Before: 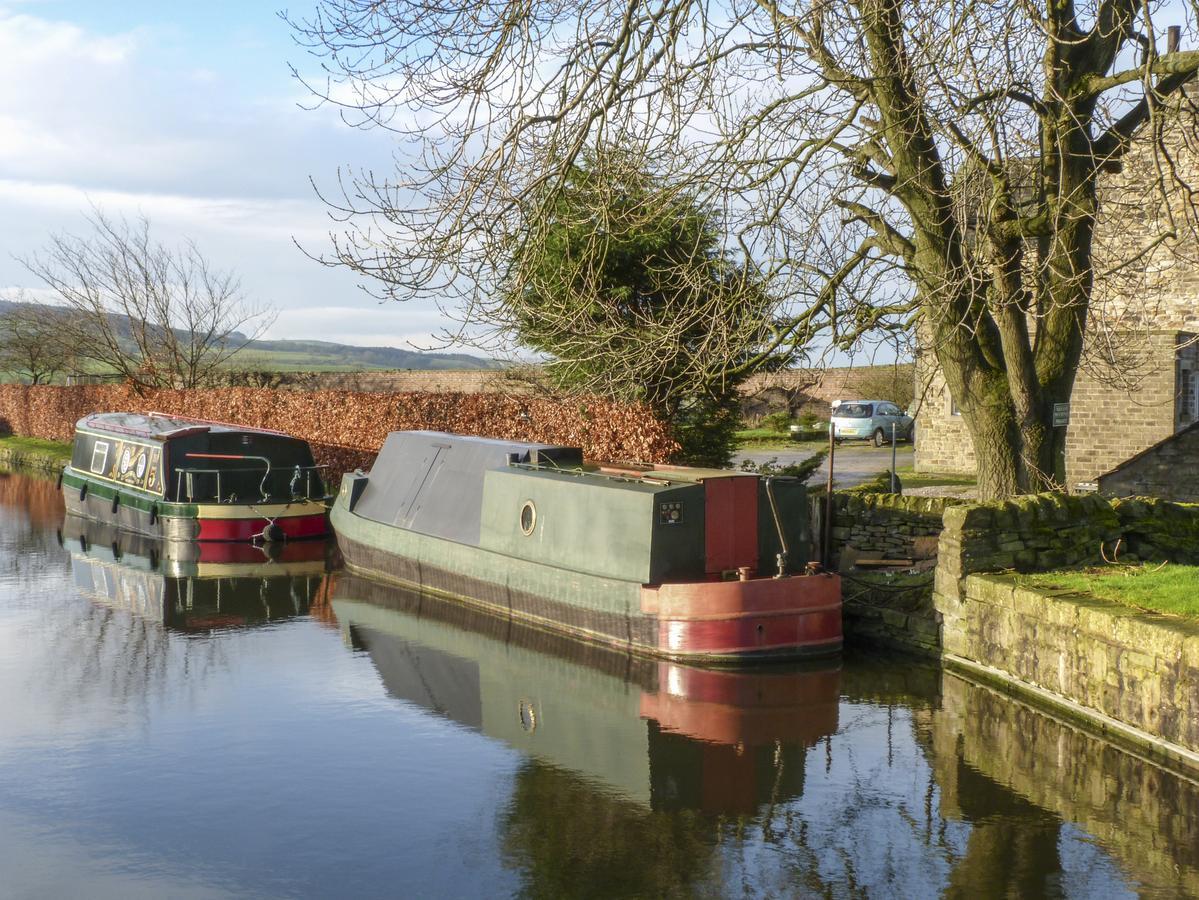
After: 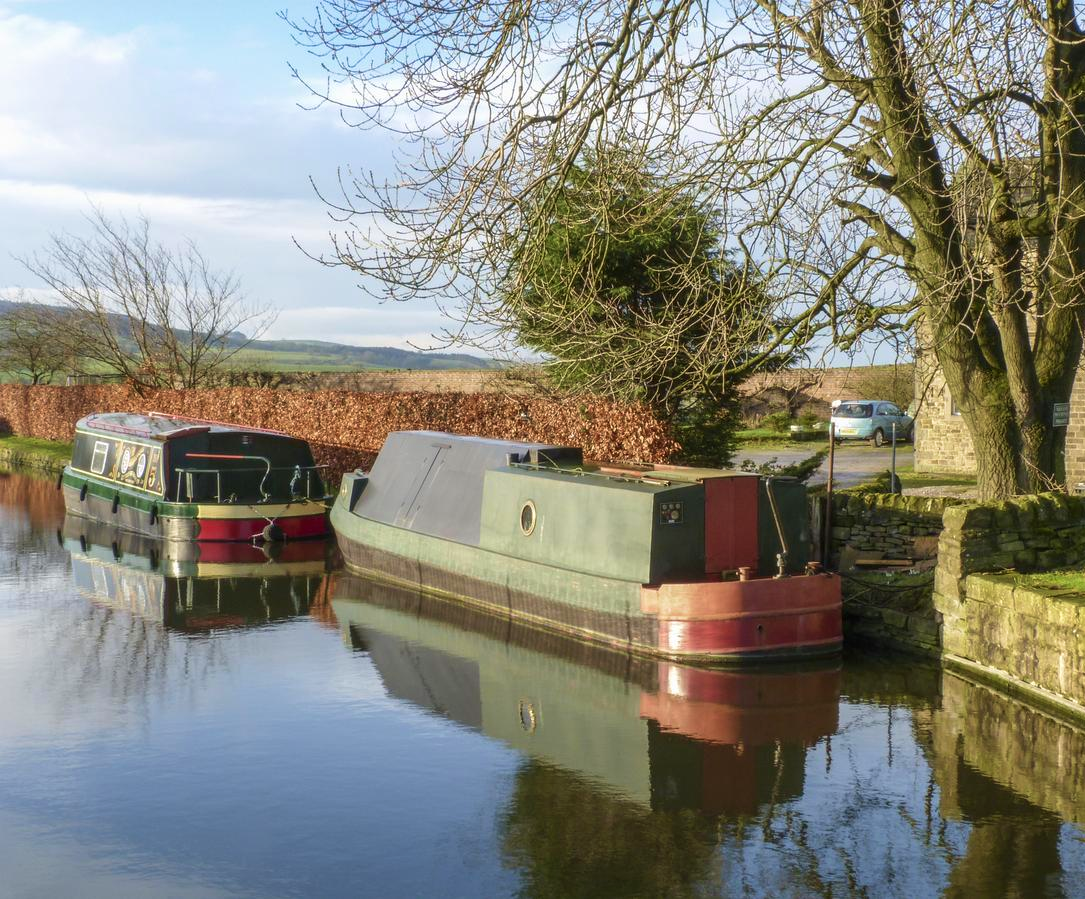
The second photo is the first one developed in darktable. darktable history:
crop: right 9.507%, bottom 0.016%
velvia: on, module defaults
